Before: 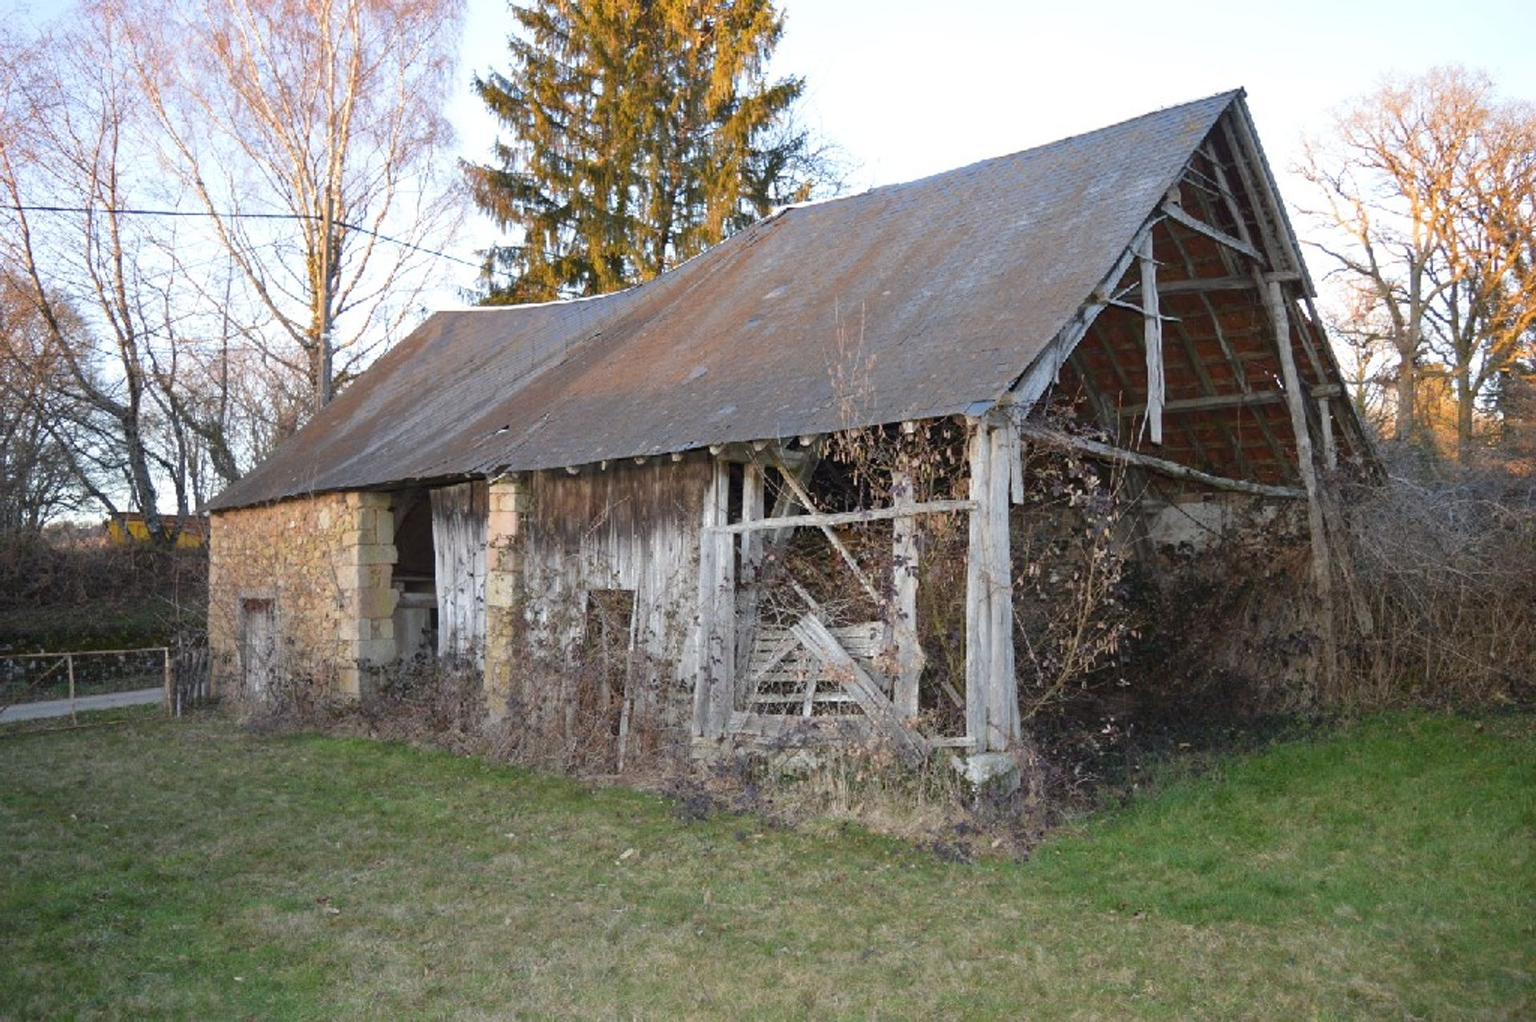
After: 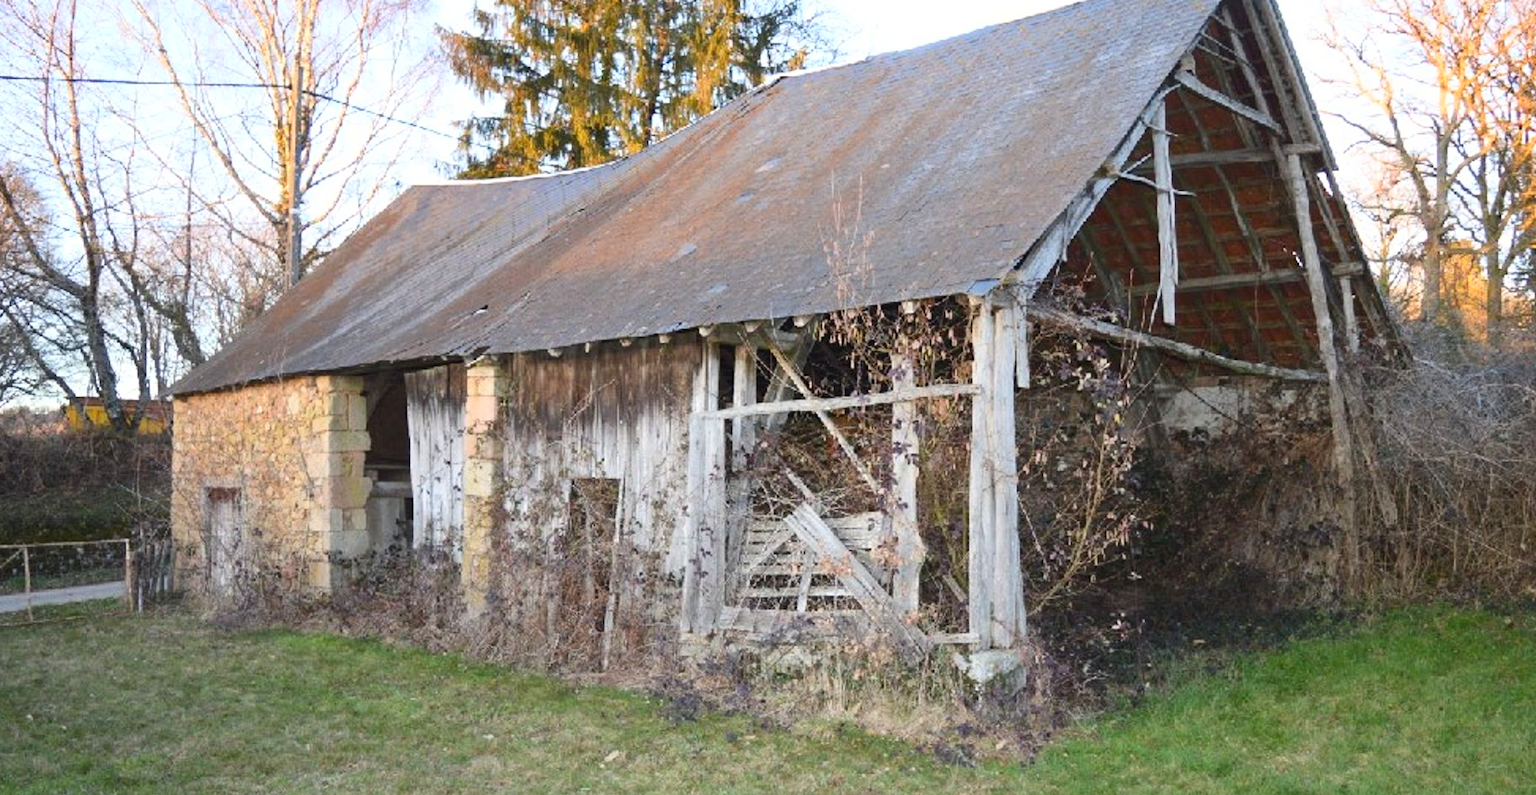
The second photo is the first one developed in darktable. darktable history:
contrast brightness saturation: contrast 0.2, brightness 0.16, saturation 0.22
crop and rotate: left 2.991%, top 13.302%, right 1.981%, bottom 12.636%
tone equalizer: on, module defaults
